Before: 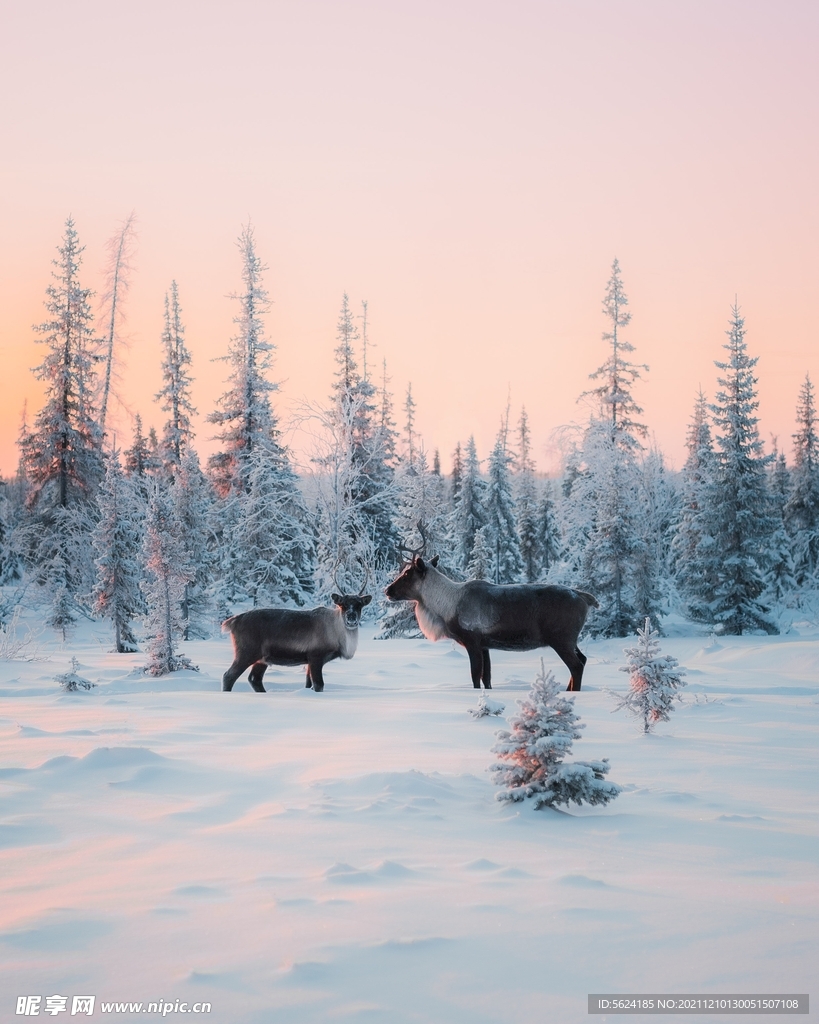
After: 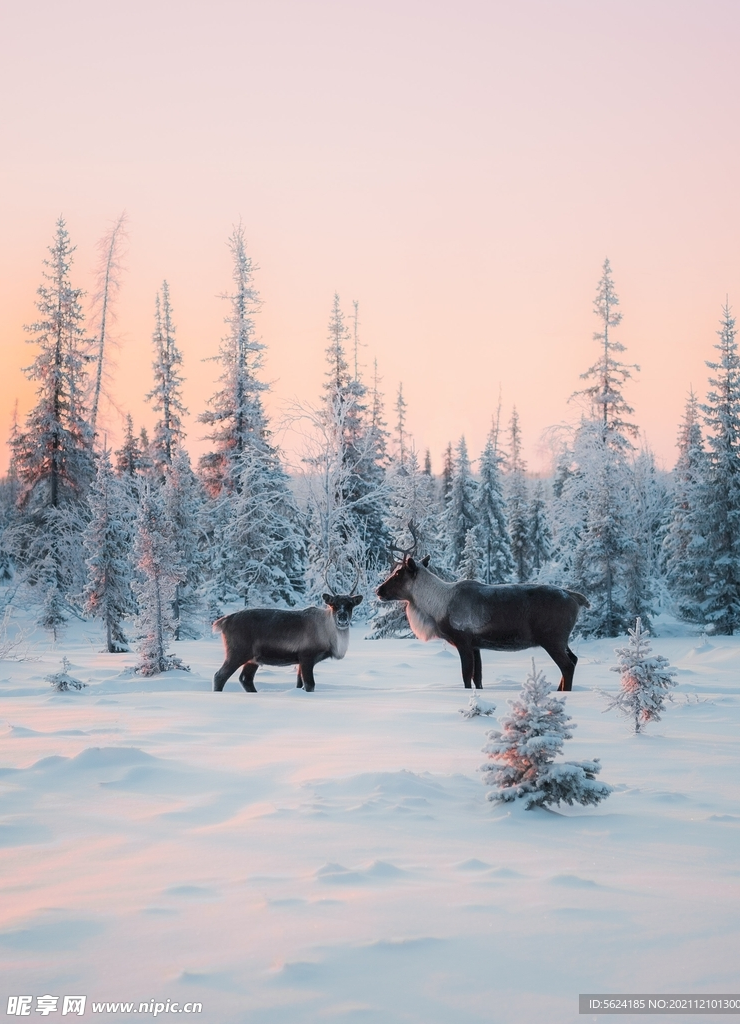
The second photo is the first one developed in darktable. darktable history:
crop and rotate: left 1.148%, right 8.377%
